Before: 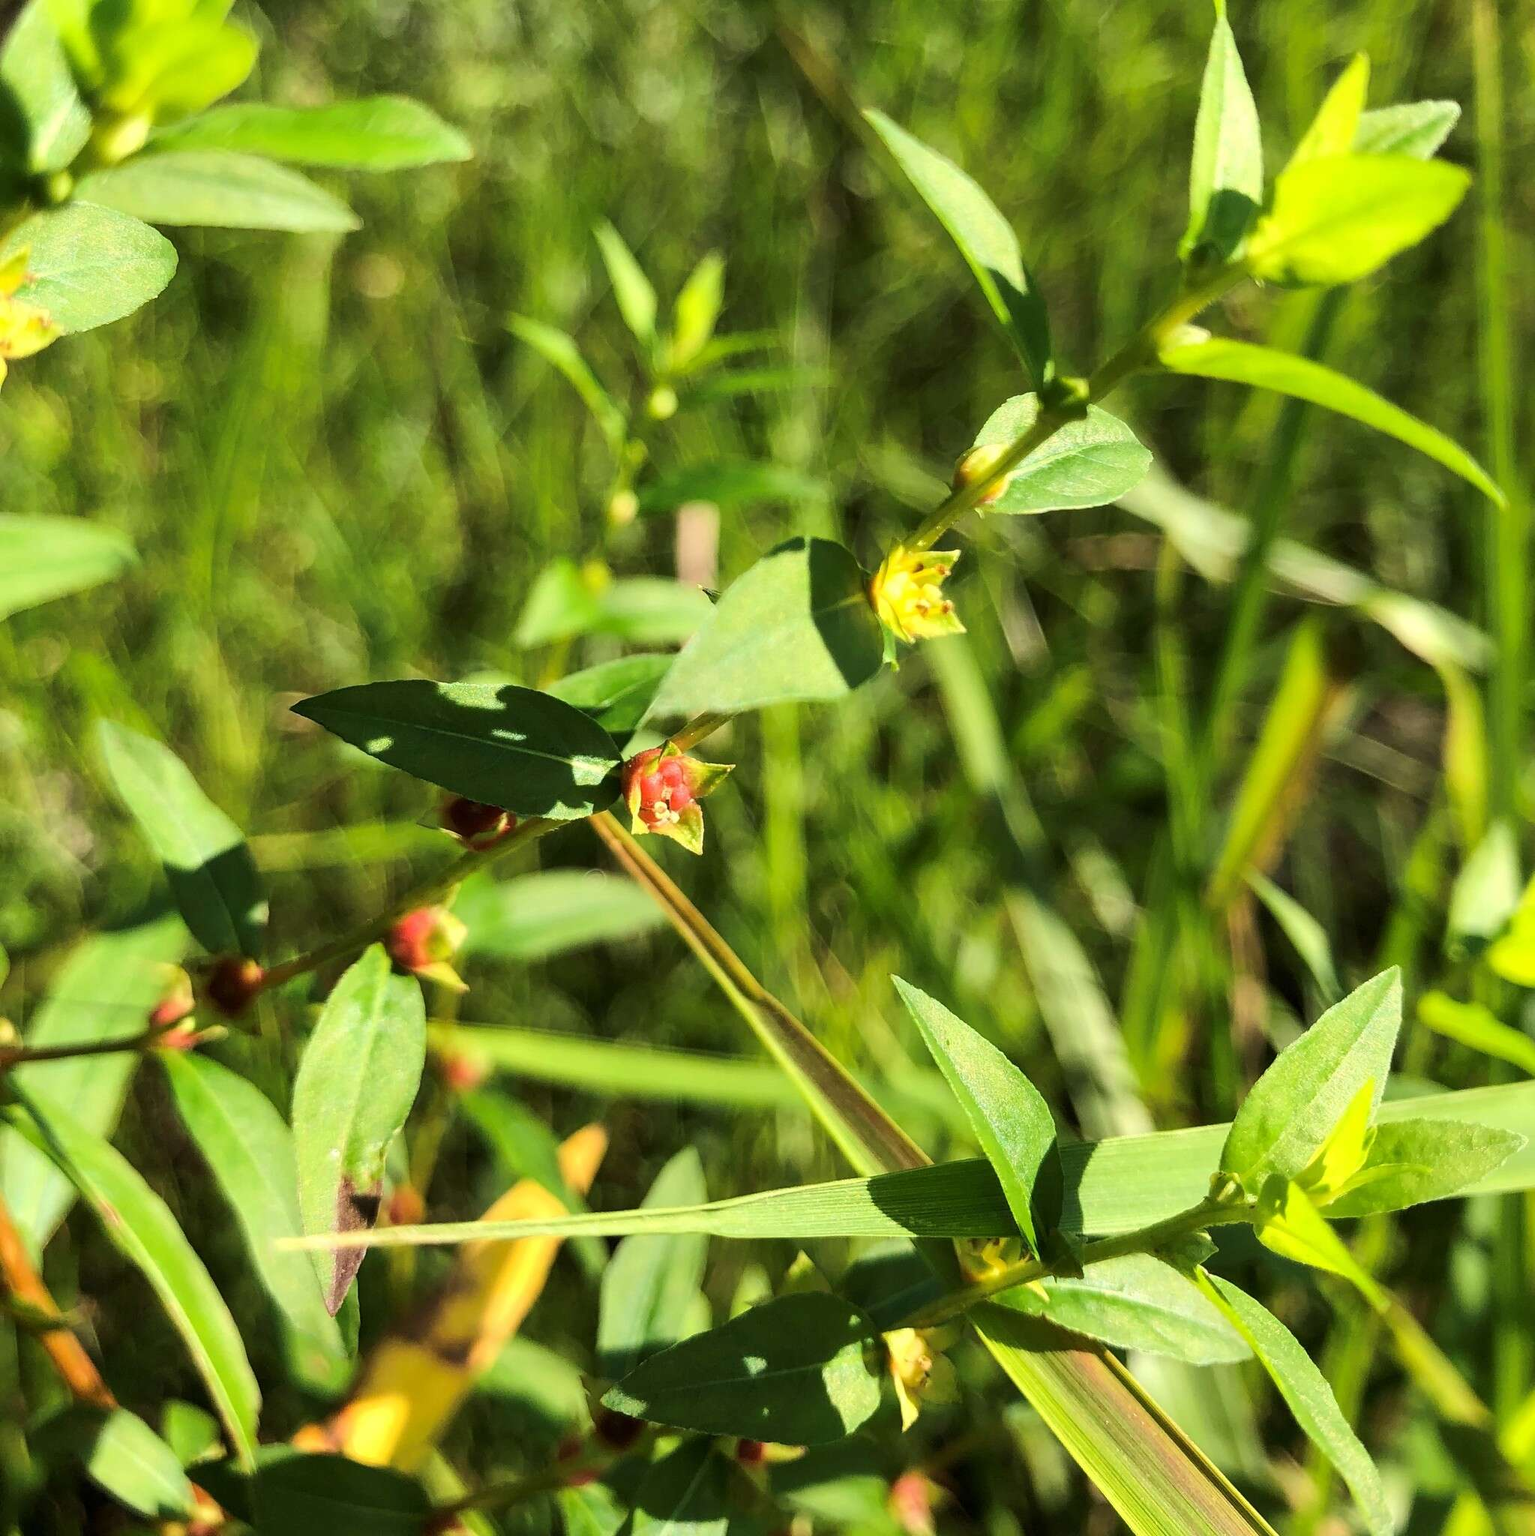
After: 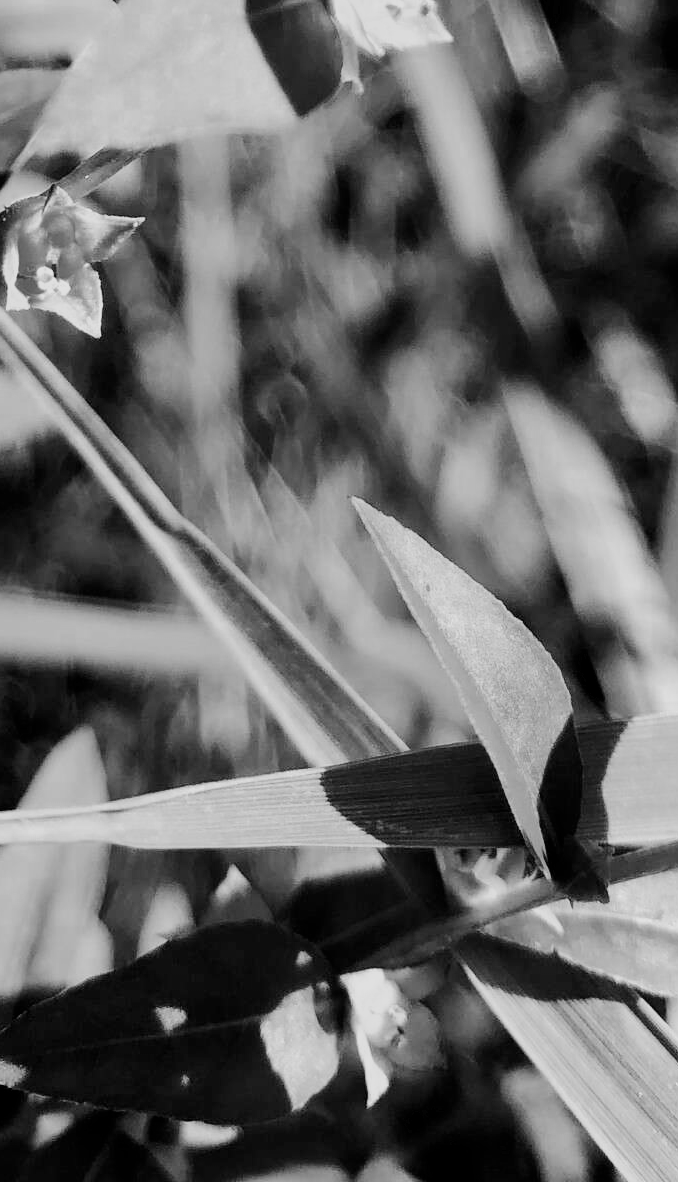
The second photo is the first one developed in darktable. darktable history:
exposure: black level correction 0.009, compensate highlight preservation false
crop: left 40.878%, top 39.176%, right 25.993%, bottom 3.081%
monochrome: a 1.94, b -0.638
filmic rgb: black relative exposure -7.65 EV, white relative exposure 4.56 EV, hardness 3.61, color science v6 (2022)
color zones: curves: ch0 [(0, 0.5) (0.125, 0.4) (0.25, 0.5) (0.375, 0.4) (0.5, 0.4) (0.625, 0.35) (0.75, 0.35) (0.875, 0.5)]; ch1 [(0, 0.35) (0.125, 0.45) (0.25, 0.35) (0.375, 0.35) (0.5, 0.35) (0.625, 0.35) (0.75, 0.45) (0.875, 0.35)]; ch2 [(0, 0.6) (0.125, 0.5) (0.25, 0.5) (0.375, 0.6) (0.5, 0.6) (0.625, 0.5) (0.75, 0.5) (0.875, 0.5)]
tone equalizer: -8 EV -0.75 EV, -7 EV -0.7 EV, -6 EV -0.6 EV, -5 EV -0.4 EV, -3 EV 0.4 EV, -2 EV 0.6 EV, -1 EV 0.7 EV, +0 EV 0.75 EV, edges refinement/feathering 500, mask exposure compensation -1.57 EV, preserve details no
